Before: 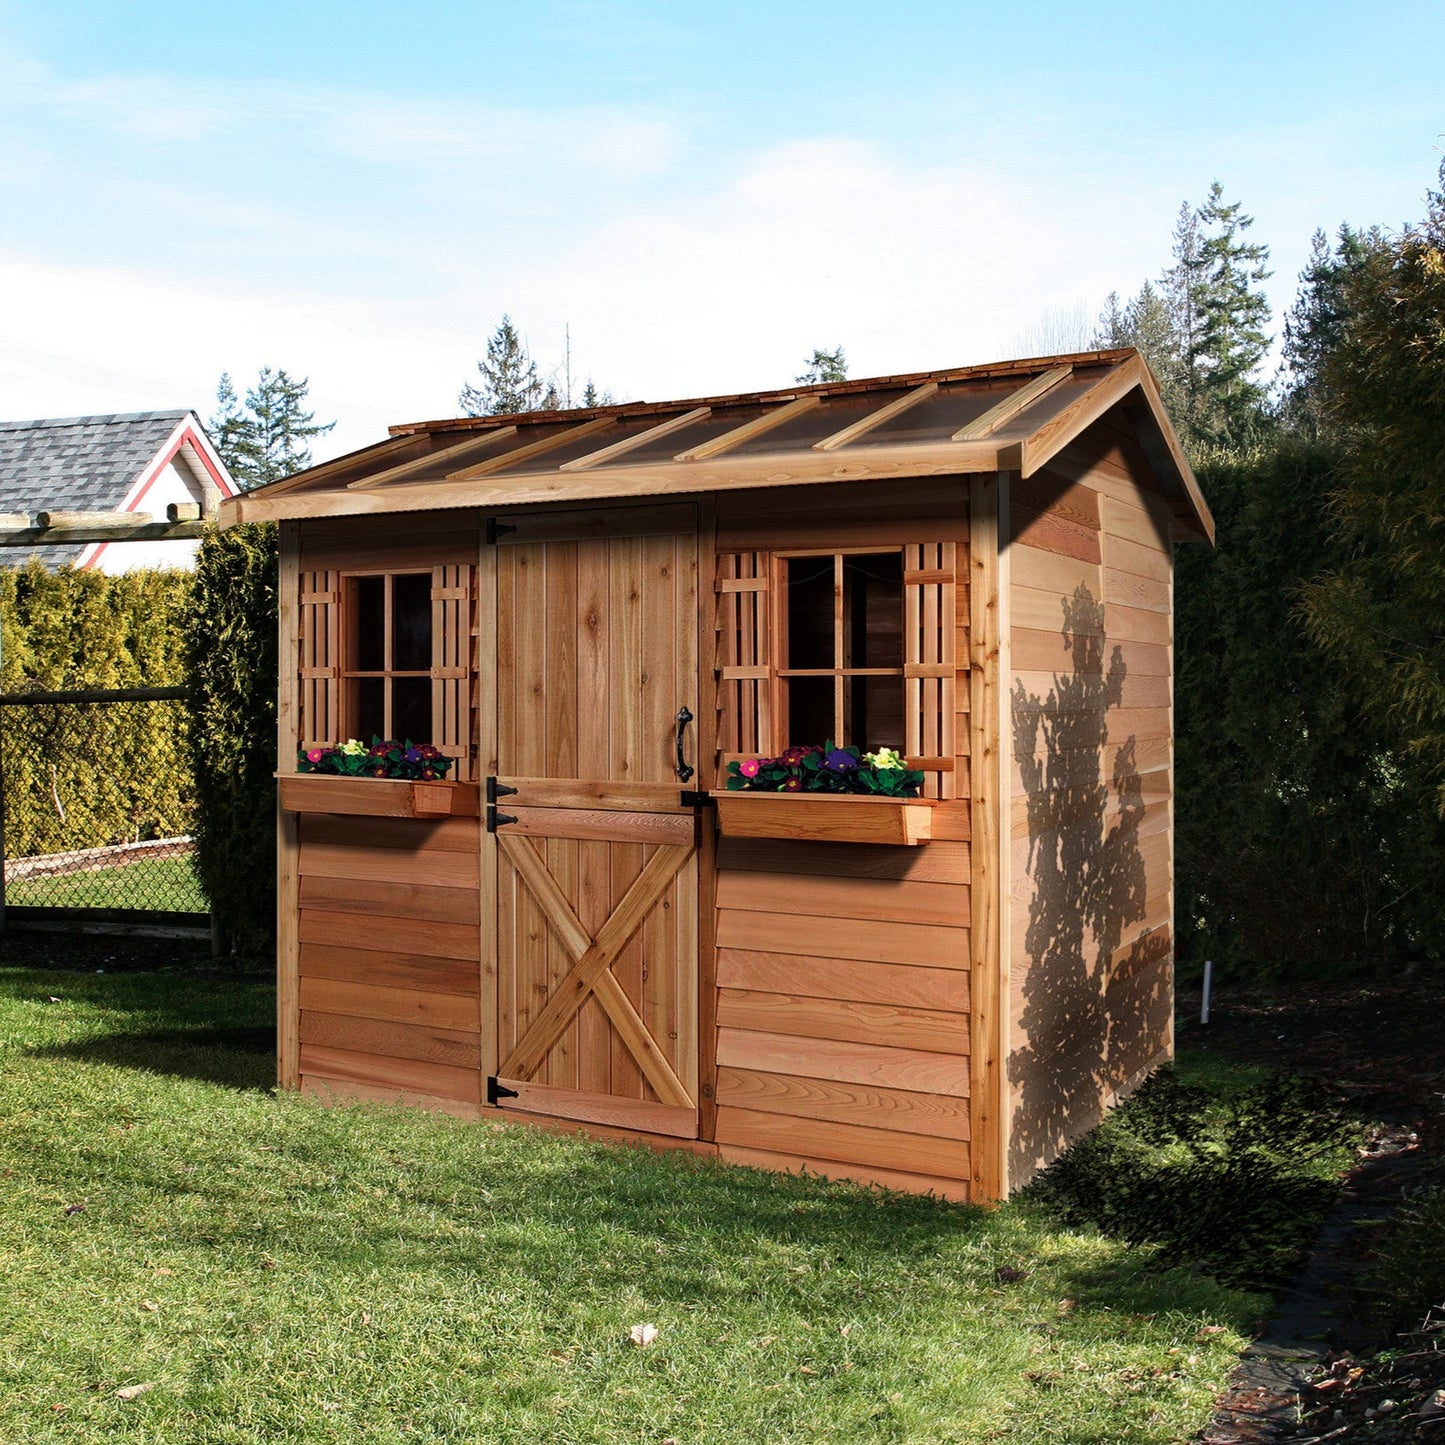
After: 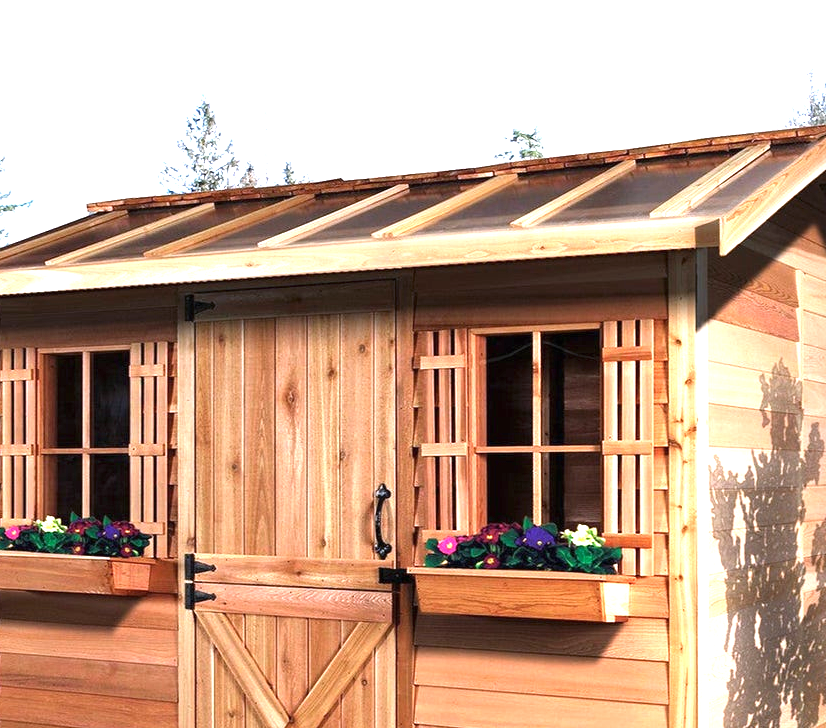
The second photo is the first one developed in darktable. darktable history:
crop: left 20.932%, top 15.471%, right 21.848%, bottom 34.081%
color calibration: illuminant as shot in camera, x 0.358, y 0.373, temperature 4628.91 K
exposure: black level correction 0, exposure 1.45 EV, compensate exposure bias true, compensate highlight preservation false
